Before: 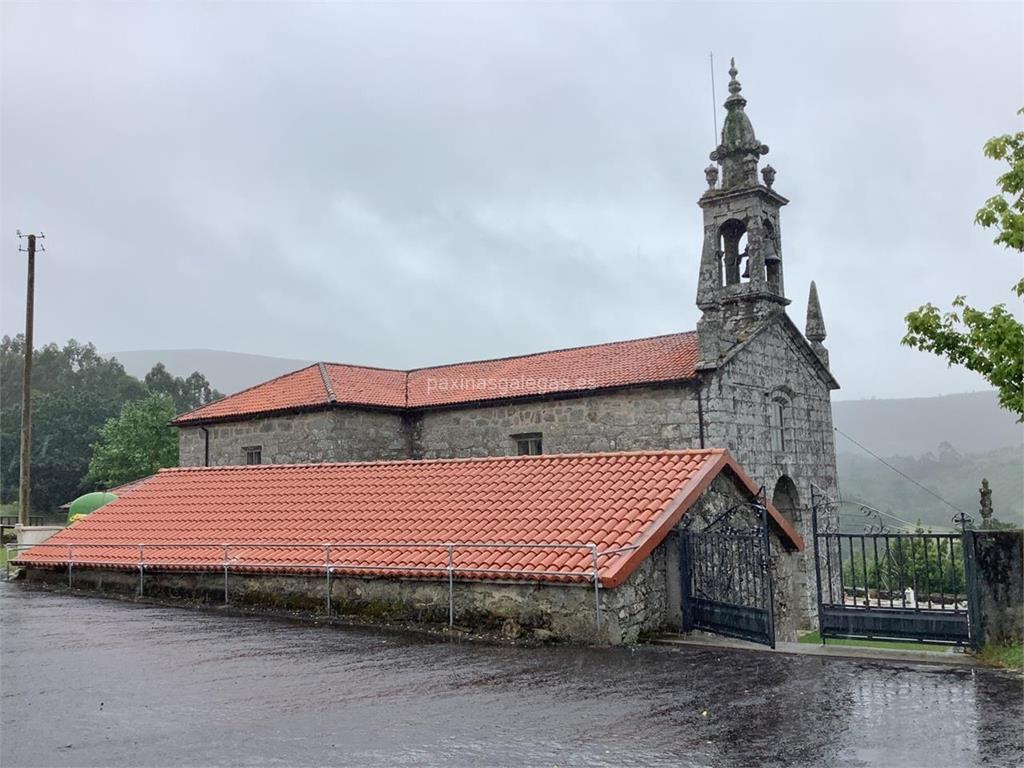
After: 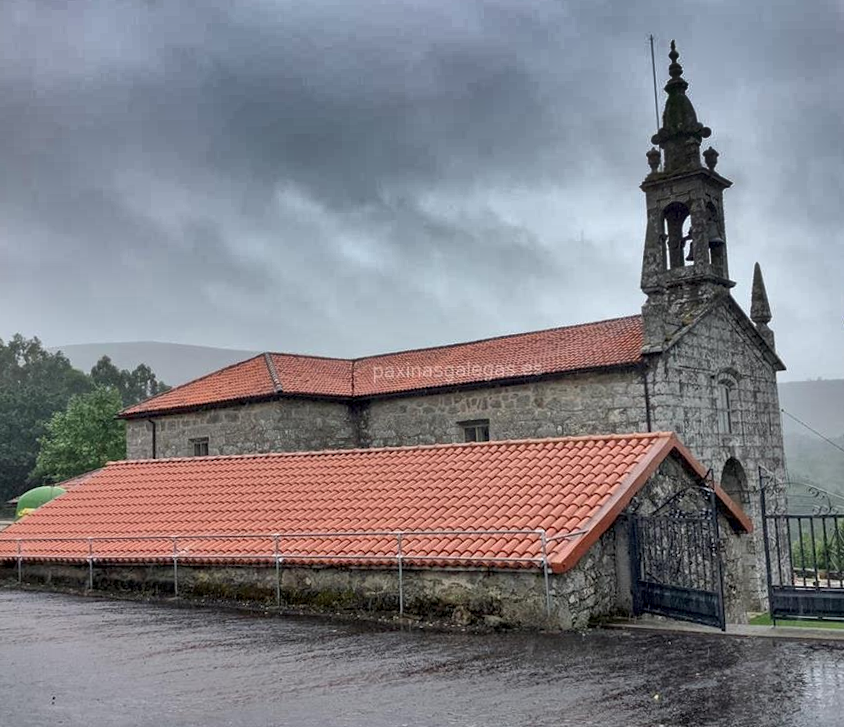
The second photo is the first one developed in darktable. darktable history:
crop and rotate: angle 1°, left 4.281%, top 0.642%, right 11.383%, bottom 2.486%
shadows and highlights: shadows 20.91, highlights -82.73, soften with gaussian
local contrast: highlights 100%, shadows 100%, detail 131%, midtone range 0.2
base curve: exposure shift 0, preserve colors none
